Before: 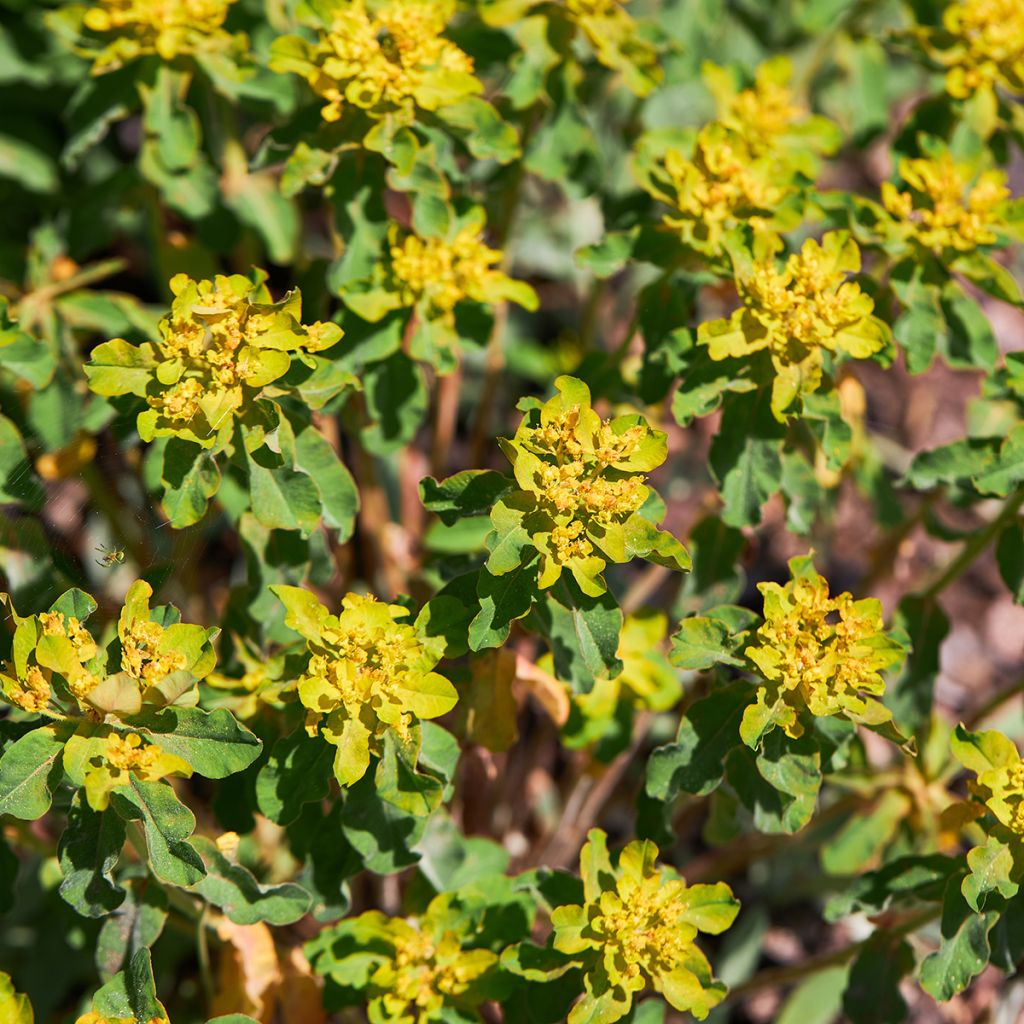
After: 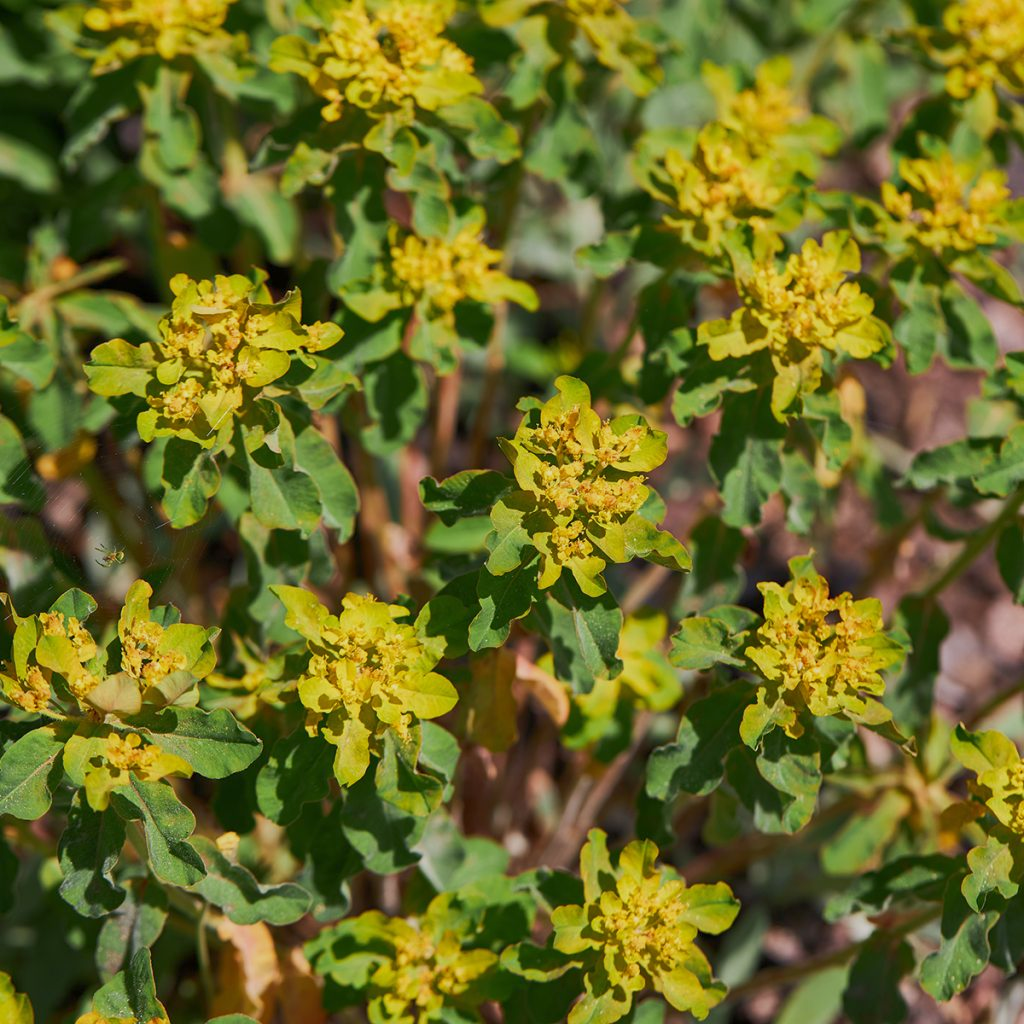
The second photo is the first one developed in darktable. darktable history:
tone equalizer: -8 EV 0.274 EV, -7 EV 0.426 EV, -6 EV 0.398 EV, -5 EV 0.211 EV, -3 EV -0.247 EV, -2 EV -0.394 EV, -1 EV -0.398 EV, +0 EV -0.253 EV, mask exposure compensation -0.513 EV
